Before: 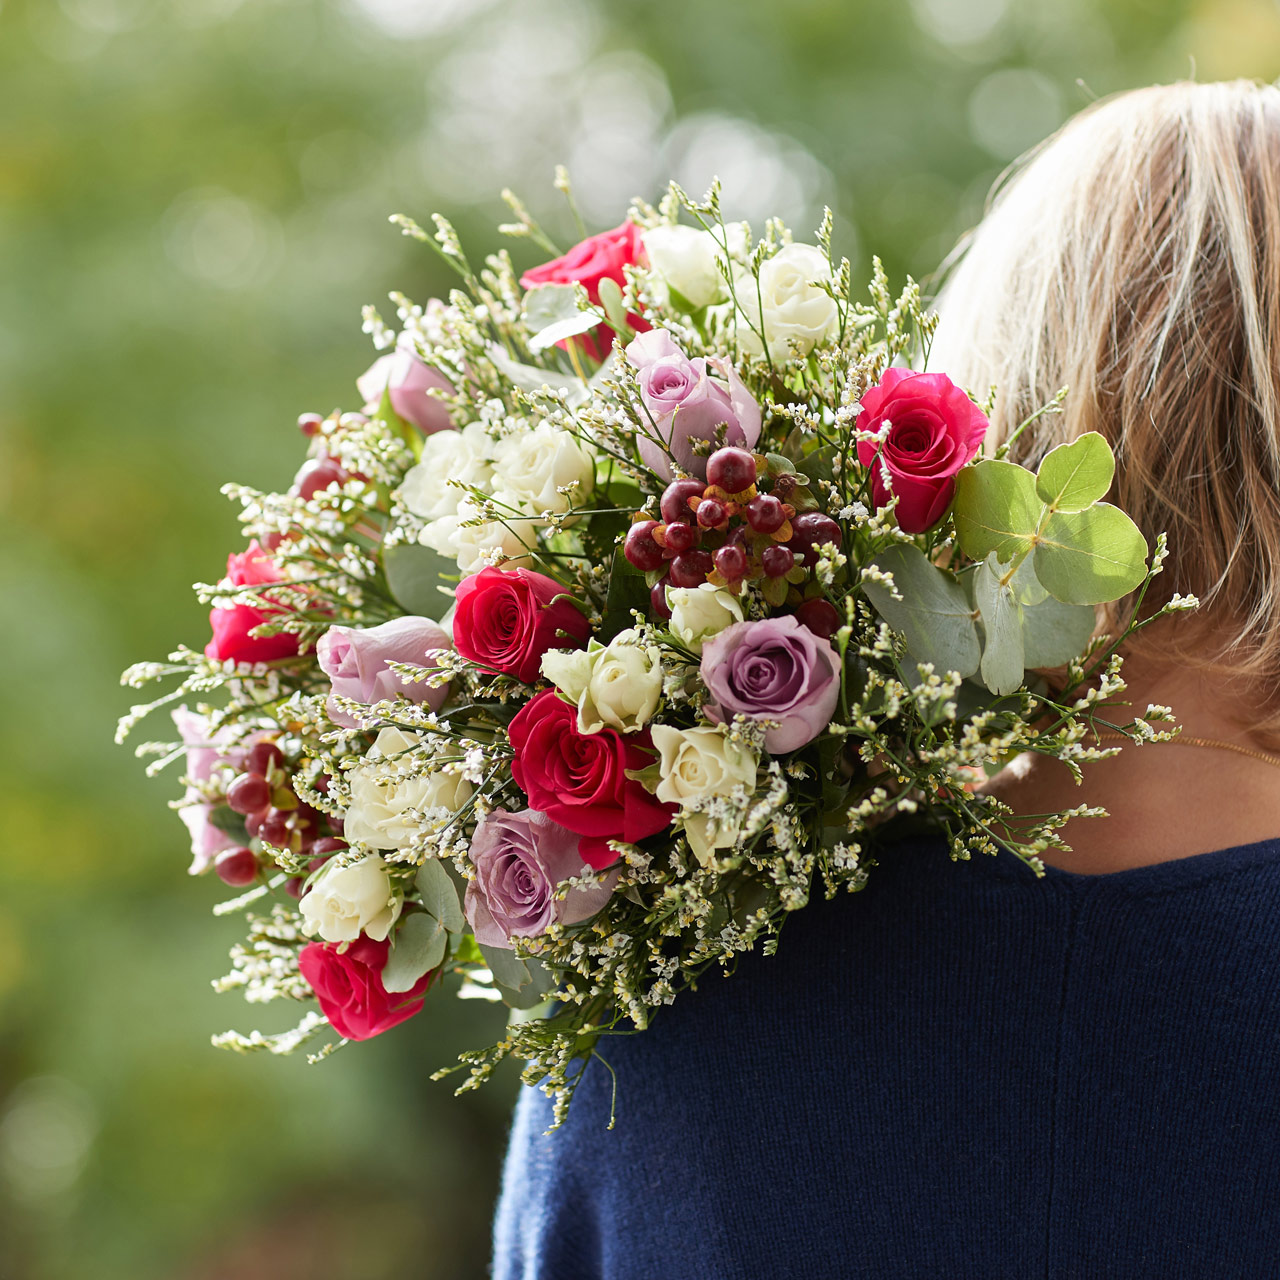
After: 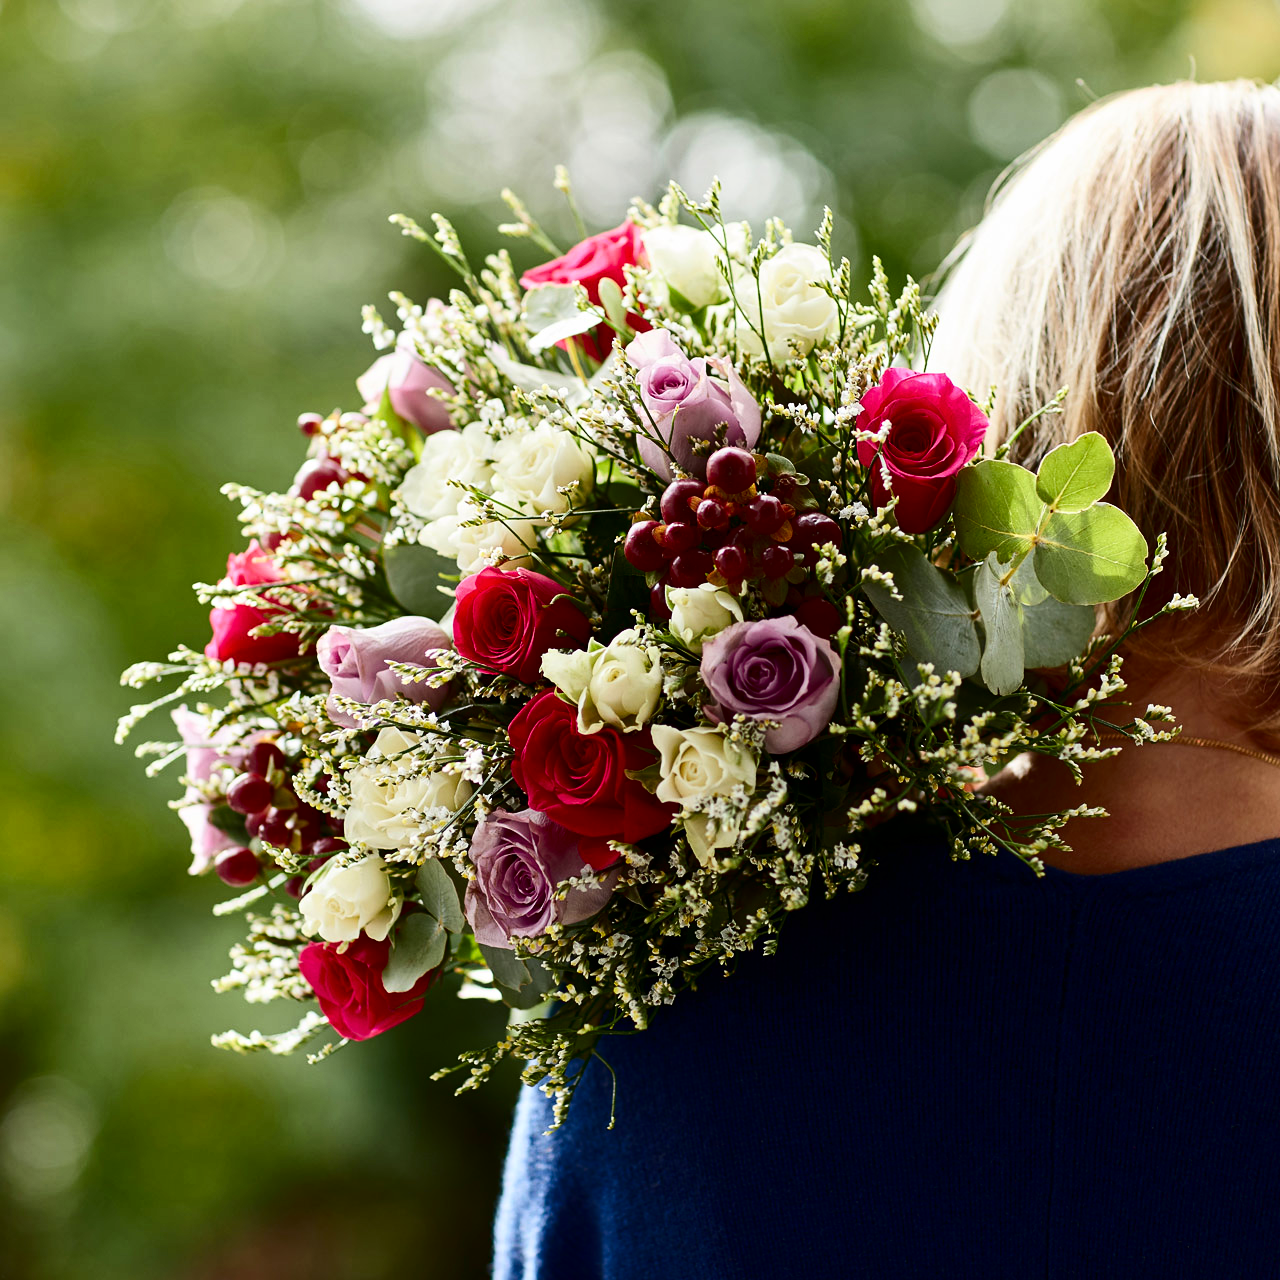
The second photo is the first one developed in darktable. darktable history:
tone equalizer: on, module defaults
contrast brightness saturation: contrast 0.242, brightness -0.225, saturation 0.147
